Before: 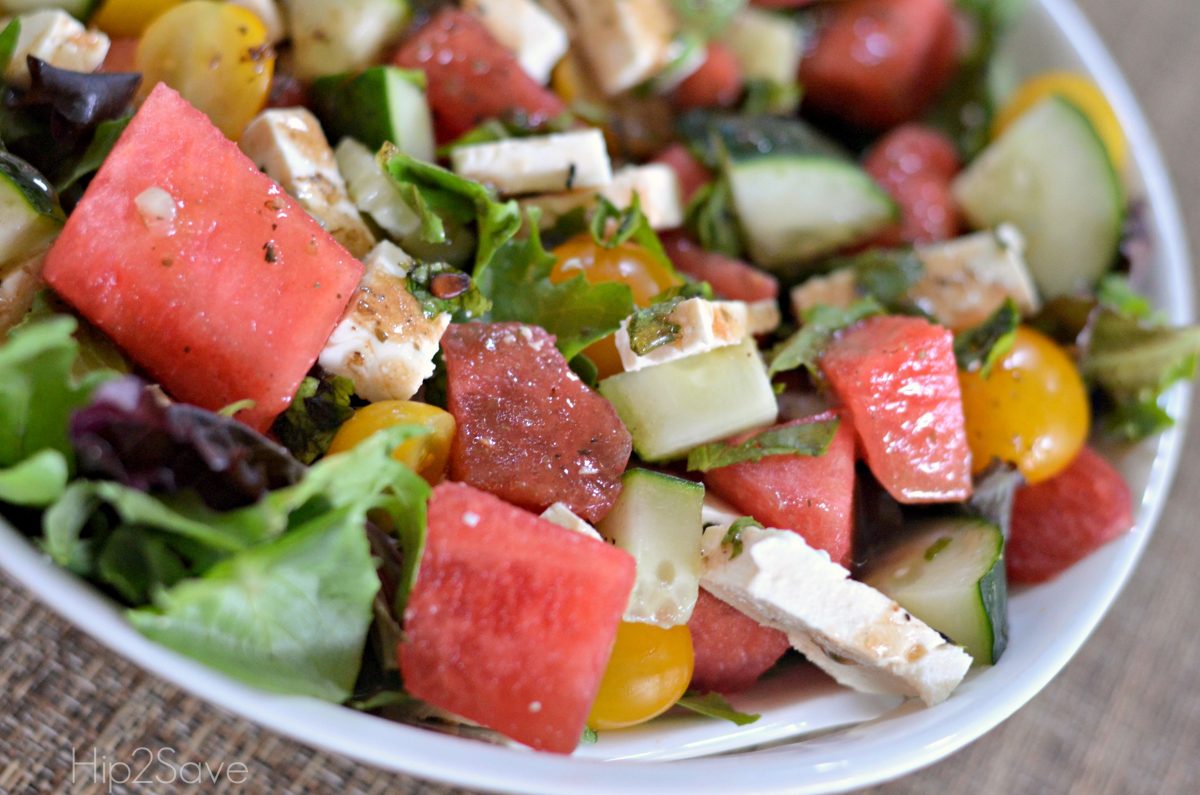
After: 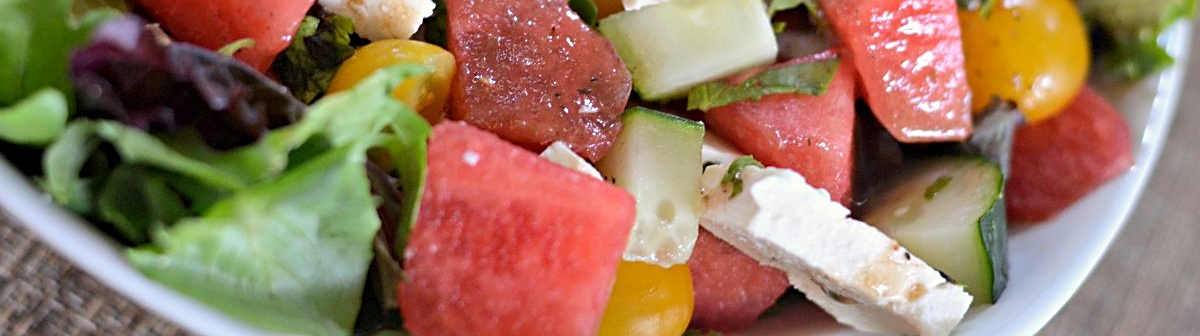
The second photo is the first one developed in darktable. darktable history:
sharpen: on, module defaults
crop: top 45.523%, bottom 12.12%
